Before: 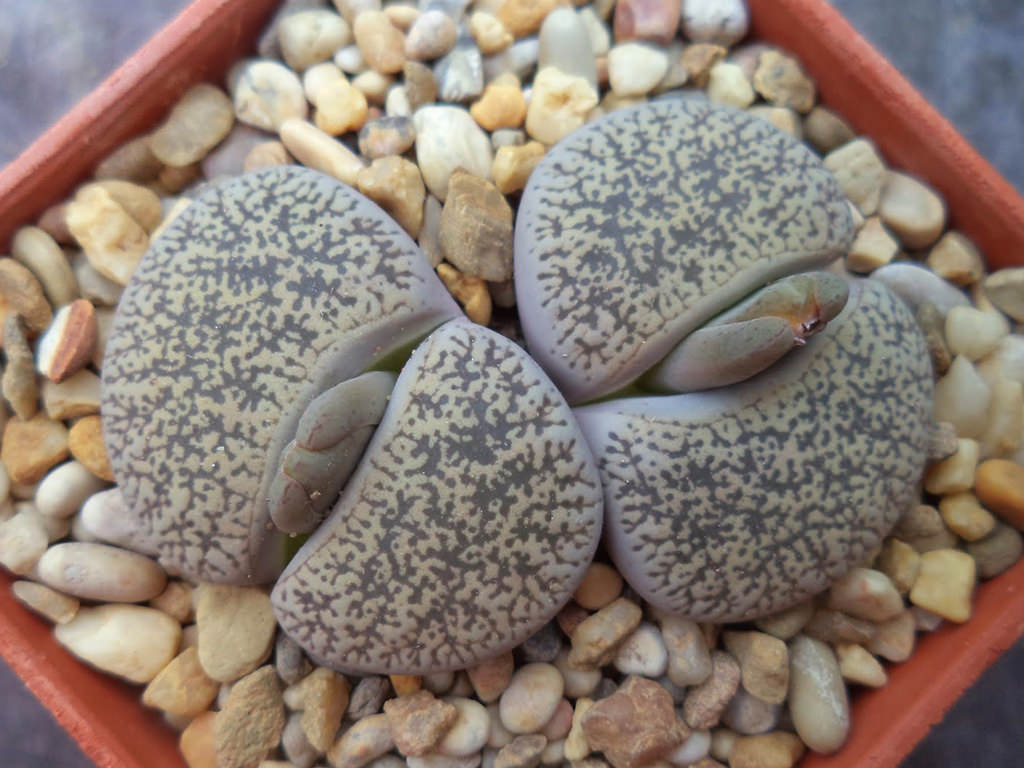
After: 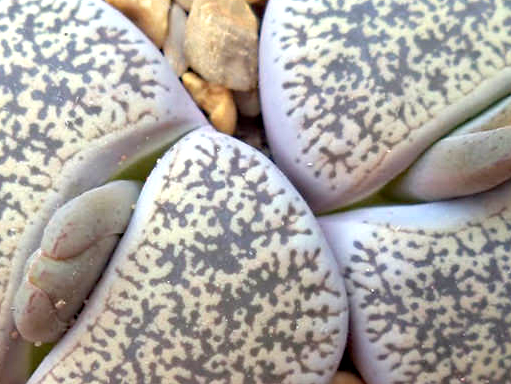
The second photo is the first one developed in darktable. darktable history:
crop: left 25%, top 25%, right 25%, bottom 25%
color balance rgb: linear chroma grading › global chroma -0.67%, saturation formula JzAzBz (2021)
exposure: black level correction 0, exposure 1 EV, compensate exposure bias true, compensate highlight preservation false
haze removal: compatibility mode true, adaptive false
